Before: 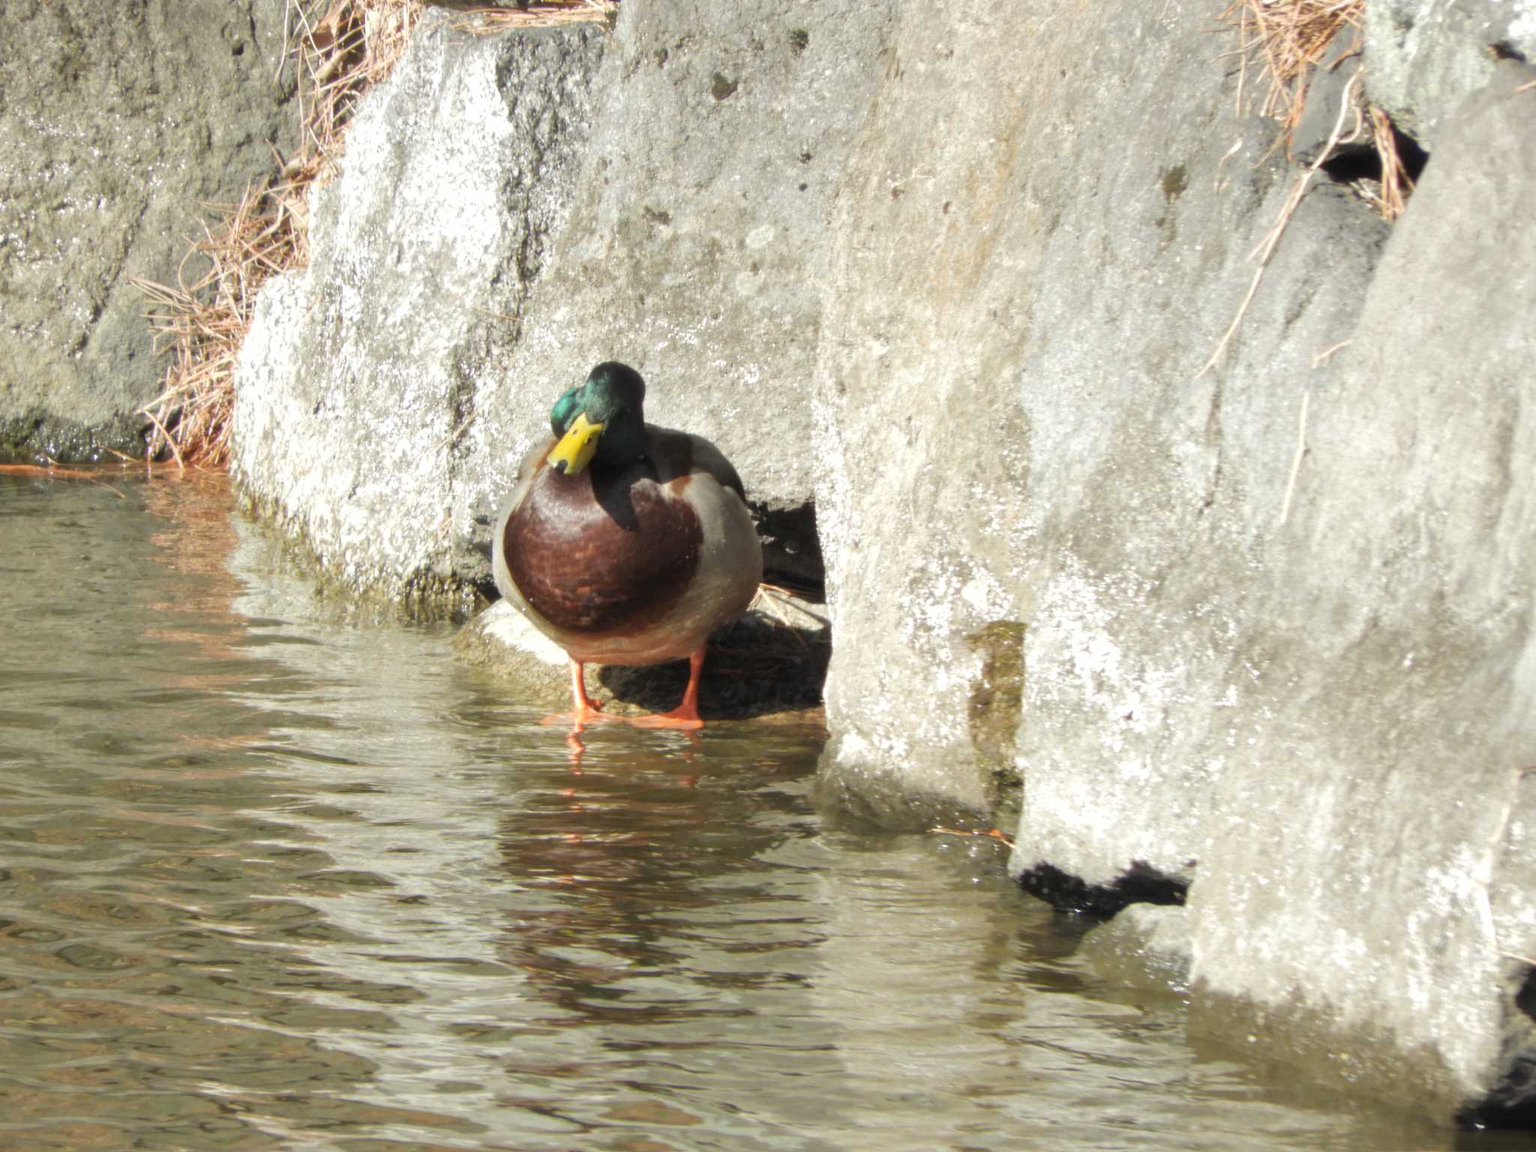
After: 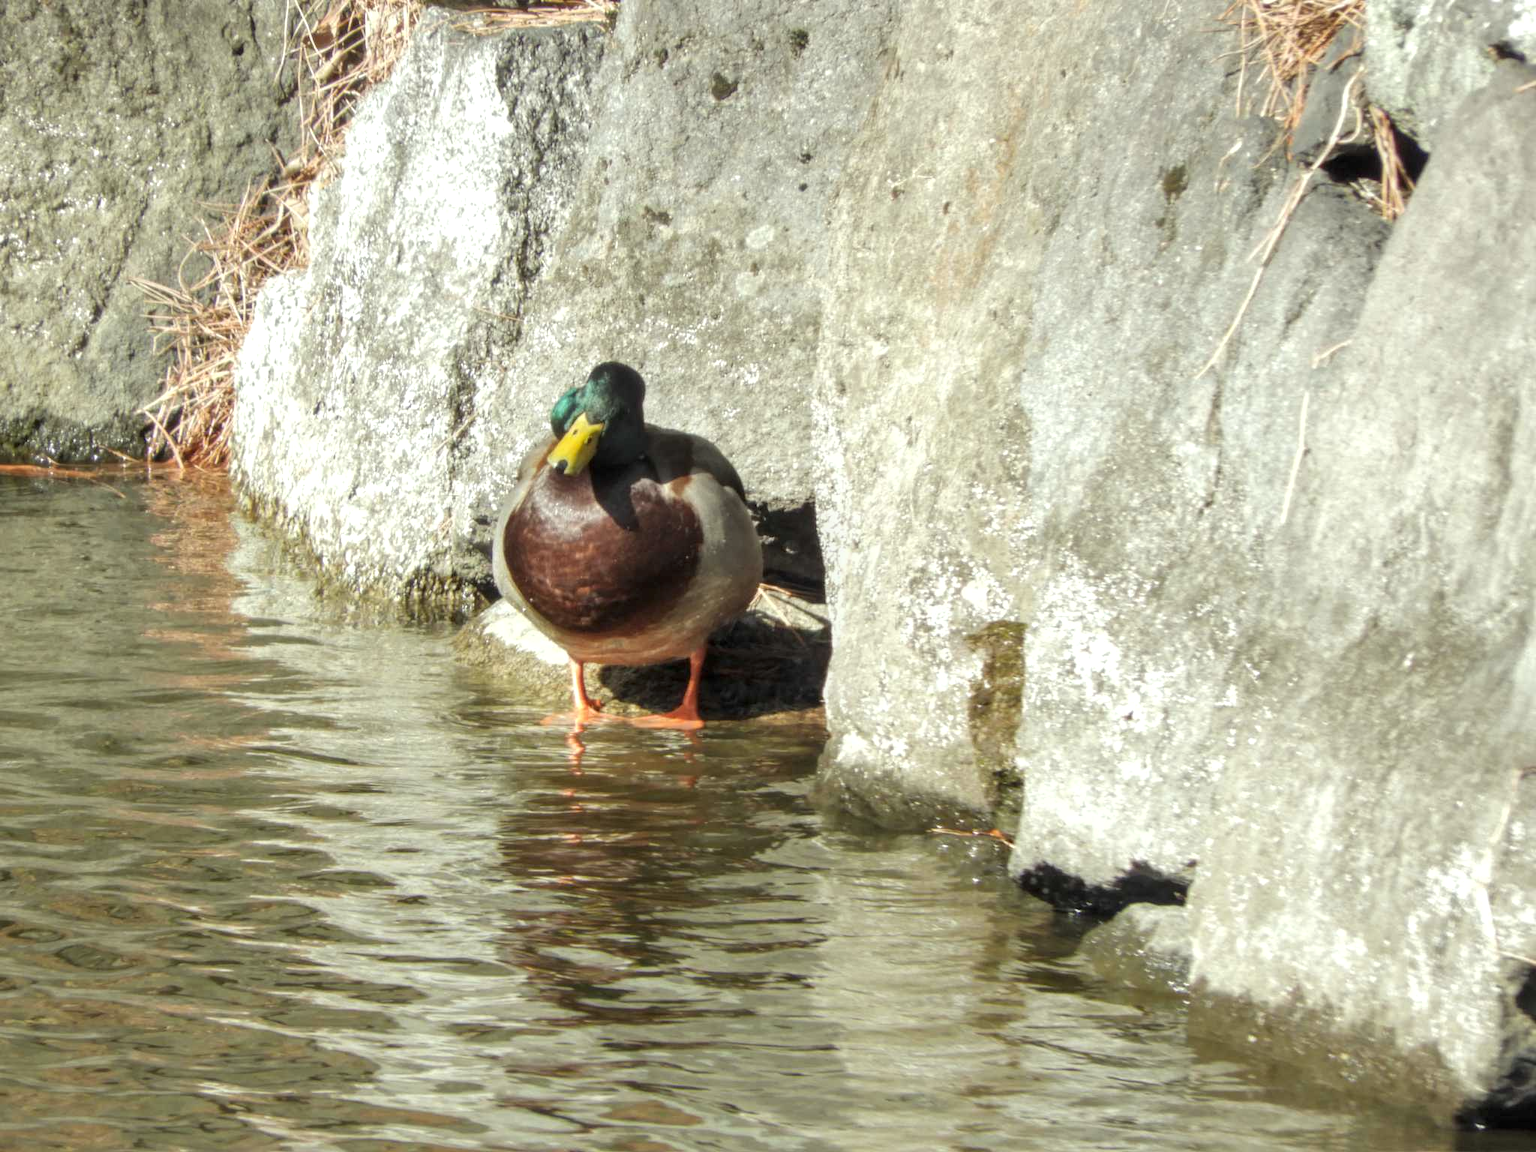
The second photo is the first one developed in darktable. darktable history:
color correction: highlights a* -2.68, highlights b* 2.57
local contrast: detail 130%
